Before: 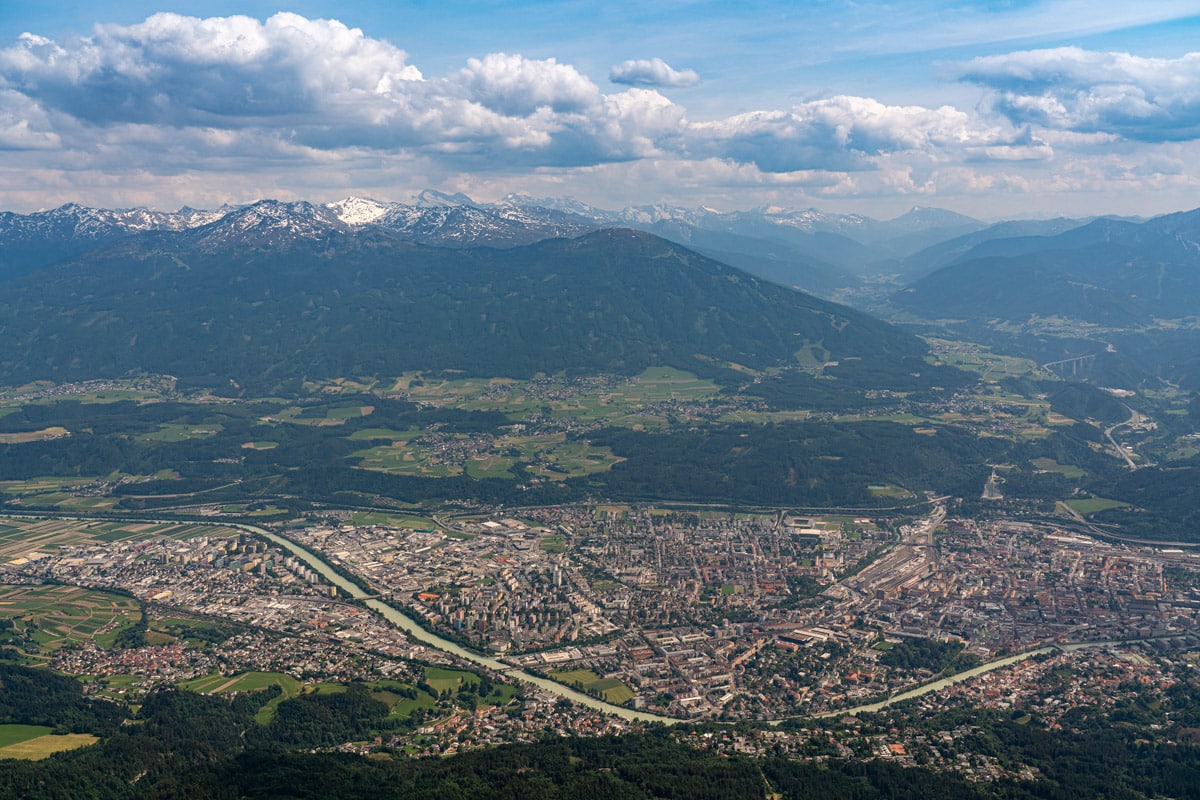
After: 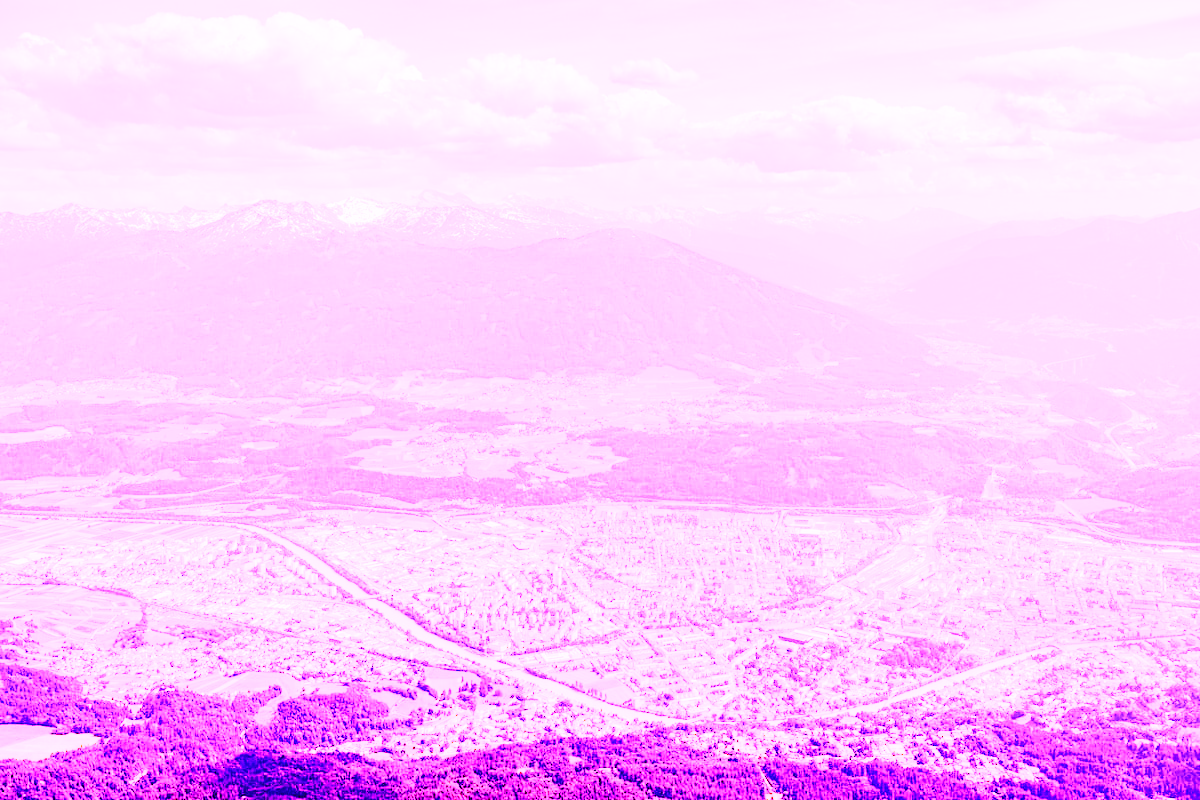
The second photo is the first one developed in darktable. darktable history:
tone curve: curves: ch0 [(0, 0) (0.071, 0.047) (0.266, 0.26) (0.491, 0.552) (0.753, 0.818) (1, 0.983)]; ch1 [(0, 0) (0.346, 0.307) (0.408, 0.369) (0.463, 0.443) (0.482, 0.493) (0.502, 0.5) (0.517, 0.518) (0.546, 0.576) (0.588, 0.643) (0.651, 0.709) (1, 1)]; ch2 [(0, 0) (0.346, 0.34) (0.434, 0.46) (0.485, 0.494) (0.5, 0.494) (0.517, 0.503) (0.535, 0.545) (0.583, 0.634) (0.625, 0.686) (1, 1)], color space Lab, independent channels, preserve colors none
white balance: red 8, blue 8
base curve: curves: ch0 [(0, 0) (0.028, 0.03) (0.121, 0.232) (0.46, 0.748) (0.859, 0.968) (1, 1)], preserve colors none
